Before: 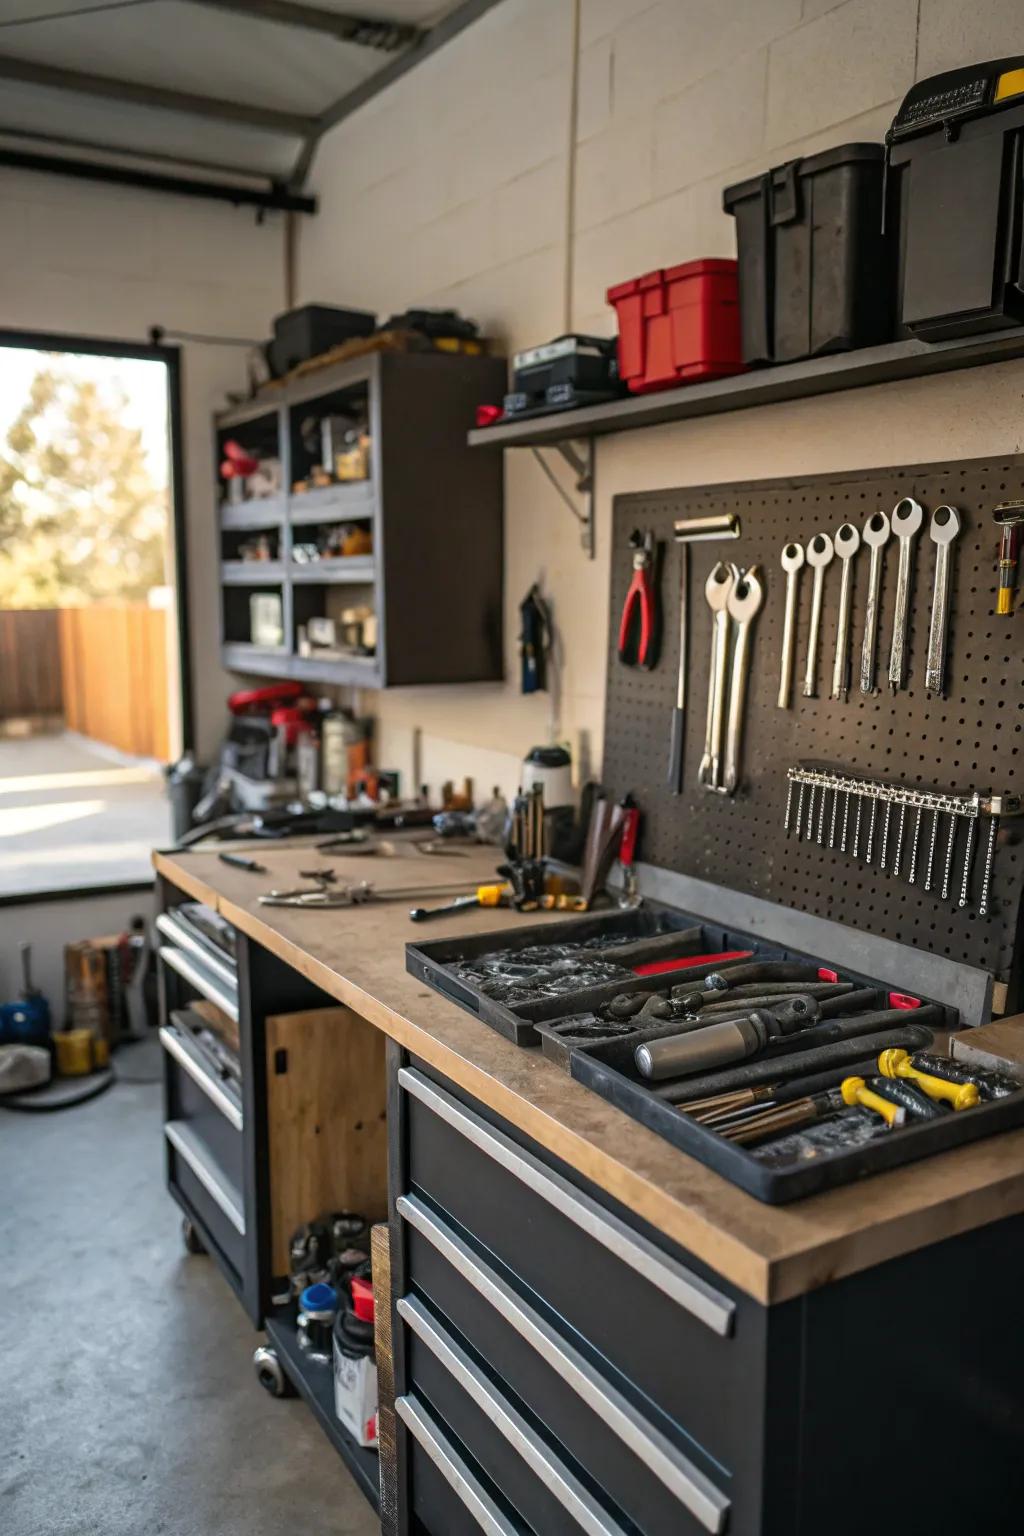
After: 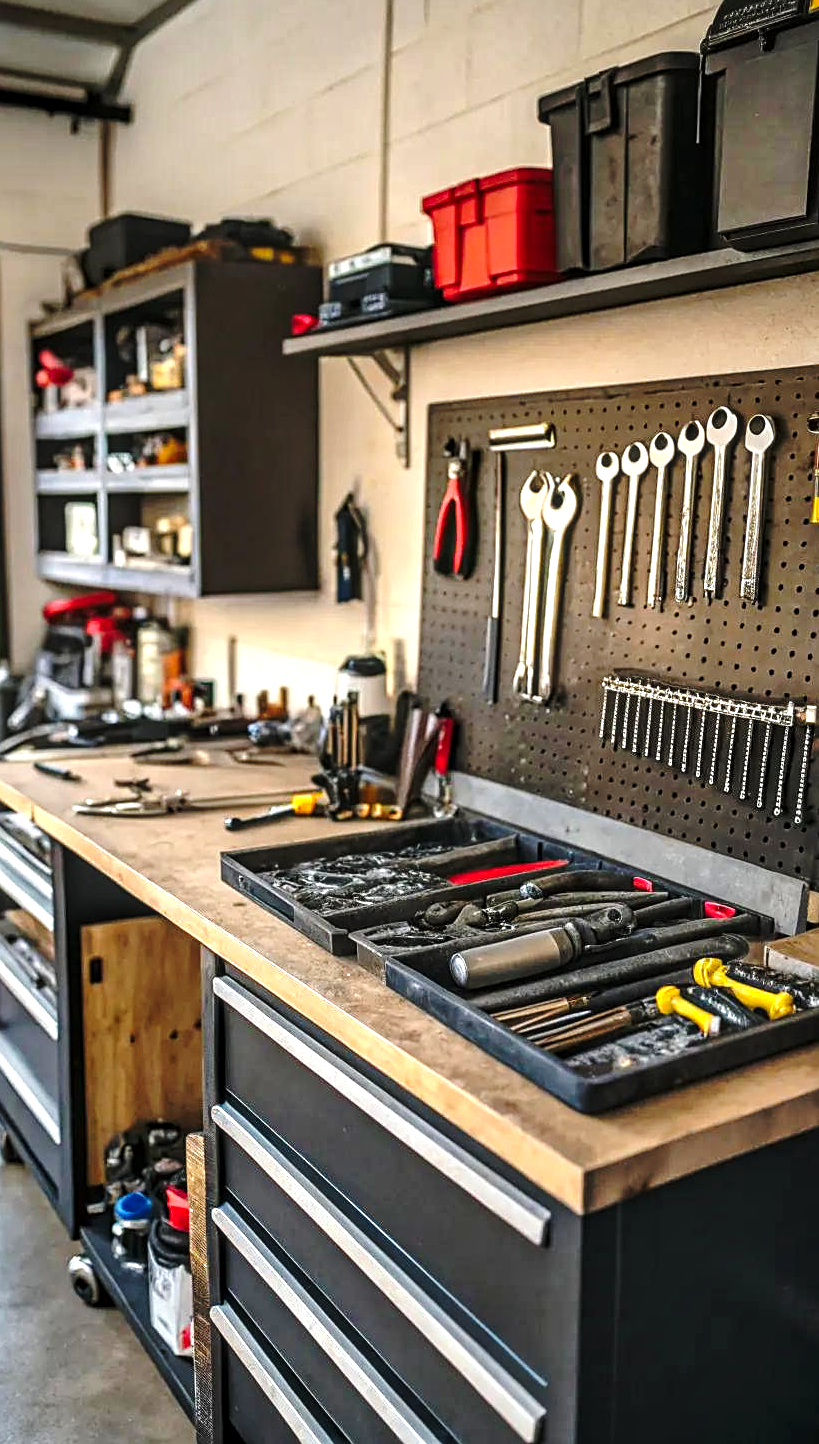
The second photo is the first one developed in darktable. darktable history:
local contrast: on, module defaults
shadows and highlights: soften with gaussian
crop and rotate: left 18.156%, top 5.969%, right 1.831%
base curve: curves: ch0 [(0, 0) (0.073, 0.04) (0.157, 0.139) (0.492, 0.492) (0.758, 0.758) (1, 1)], preserve colors none
exposure: exposure 1 EV, compensate highlight preservation false
sharpen: on, module defaults
